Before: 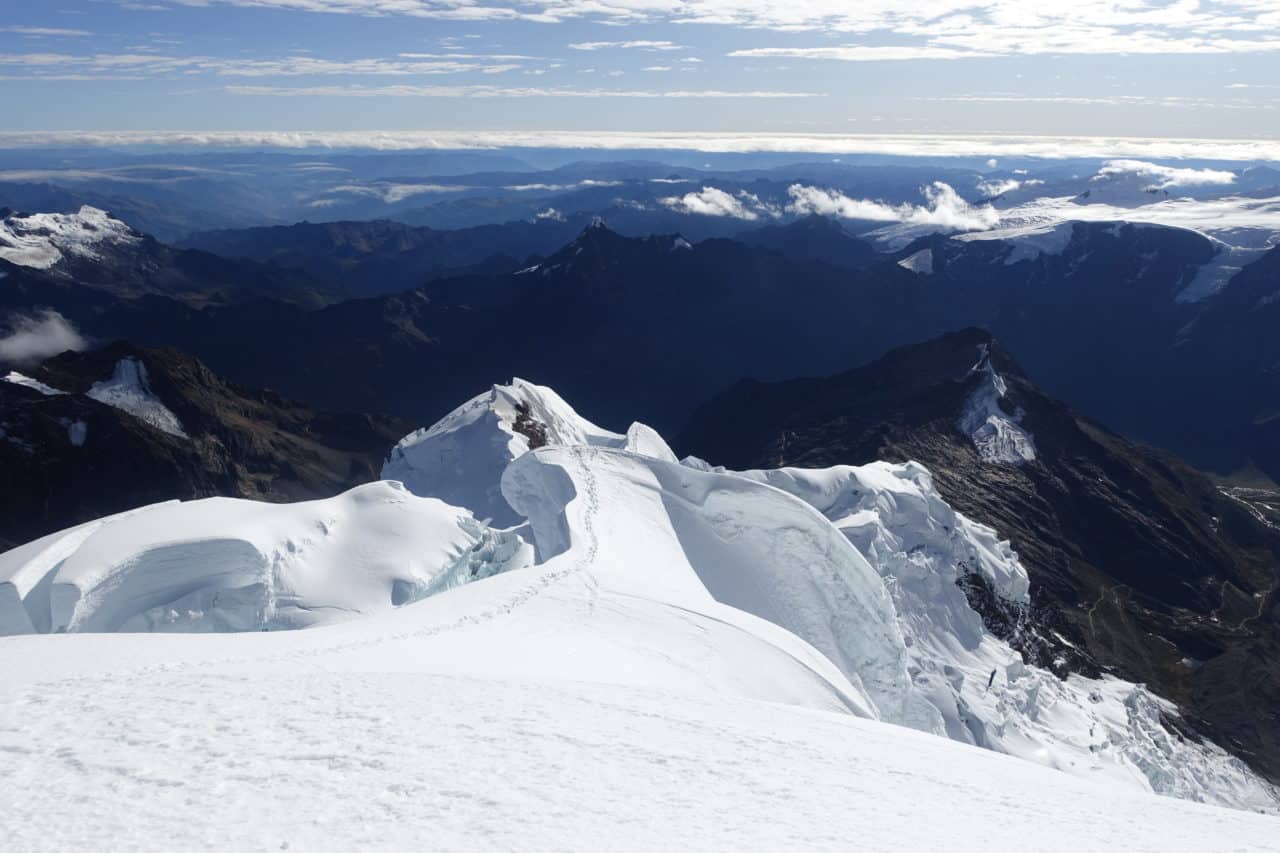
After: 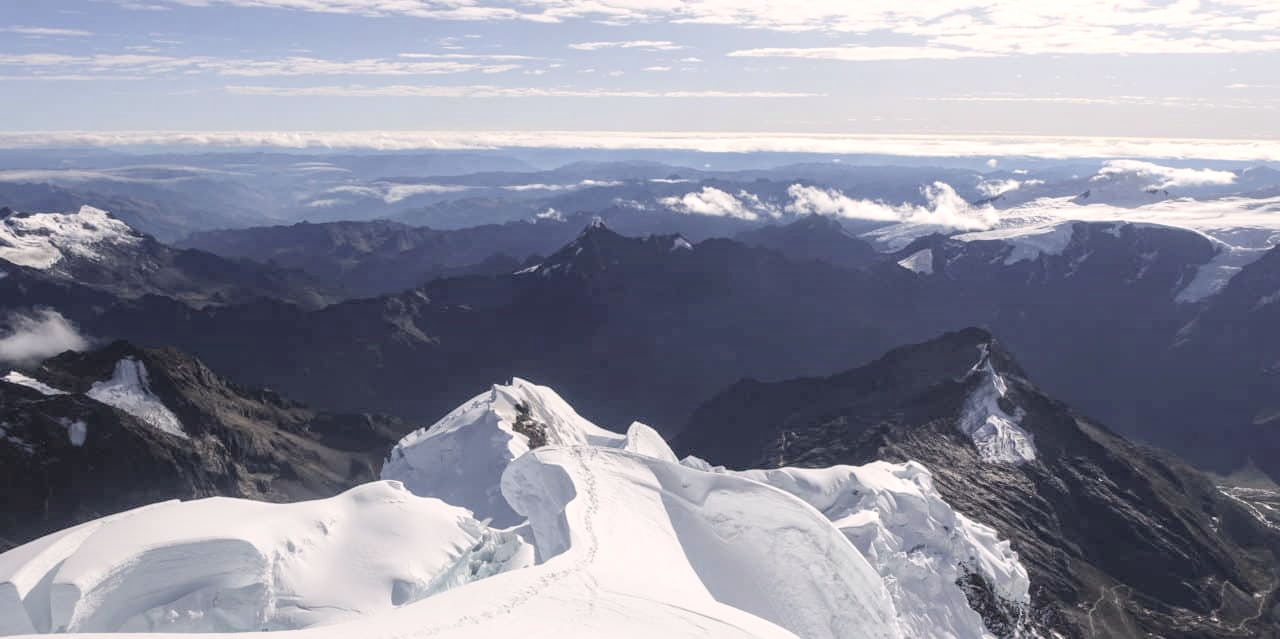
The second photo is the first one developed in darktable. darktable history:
crop: bottom 24.967%
contrast brightness saturation: contrast 0.1, brightness 0.3, saturation 0.14
color correction: highlights a* 5.59, highlights b* 5.24, saturation 0.68
local contrast: on, module defaults
